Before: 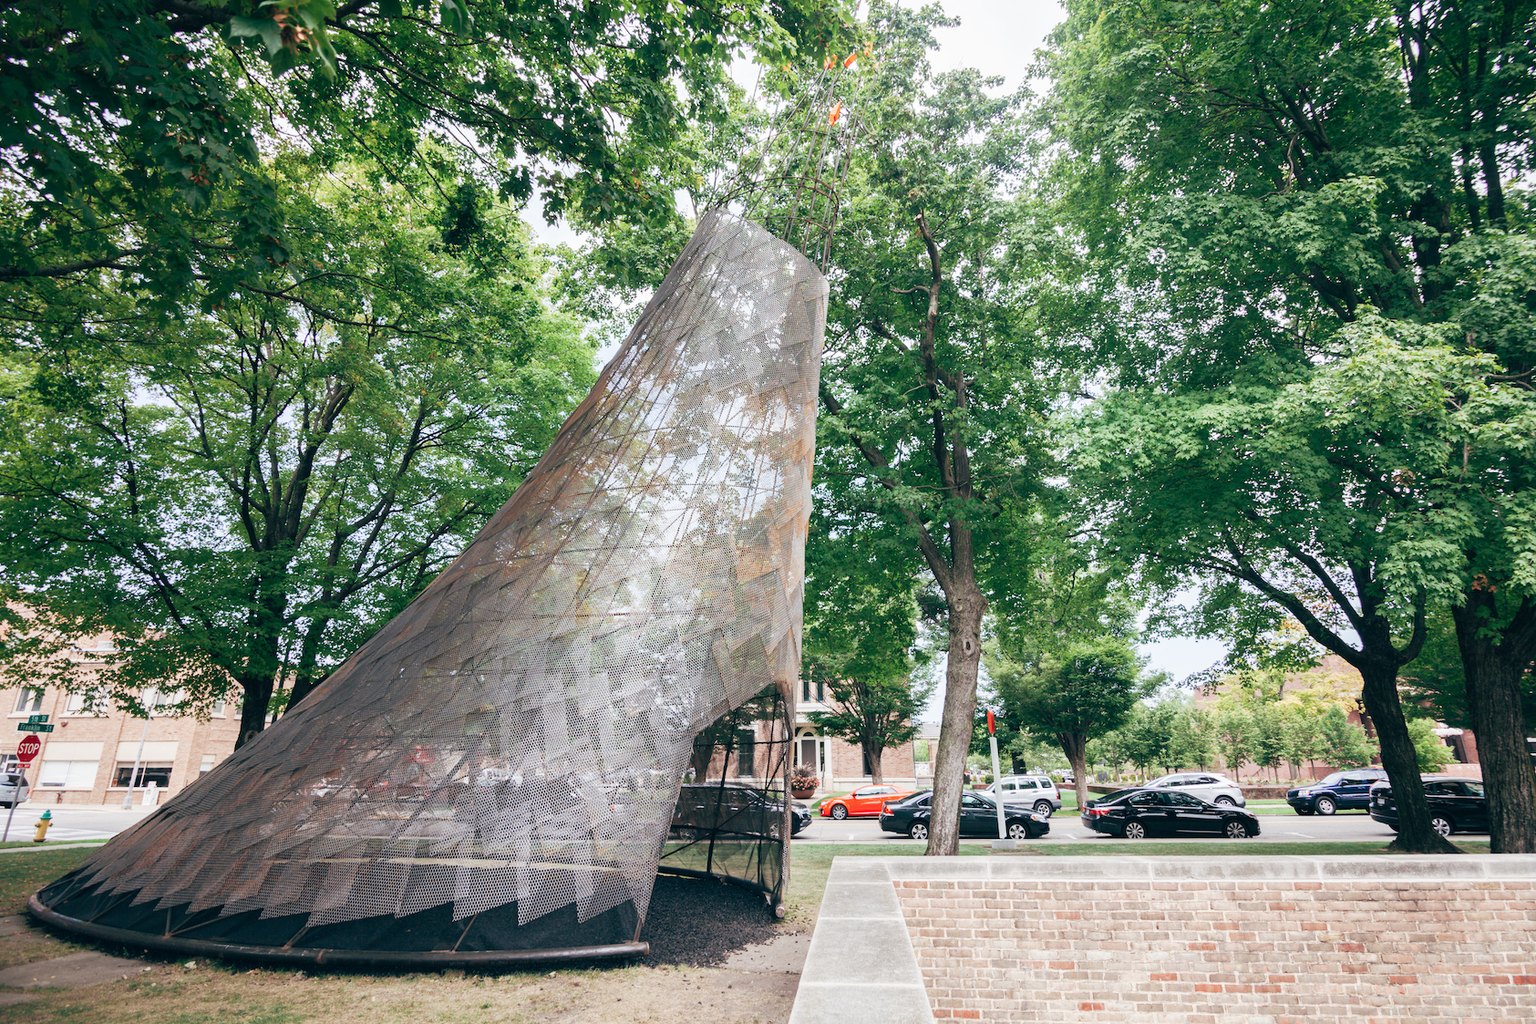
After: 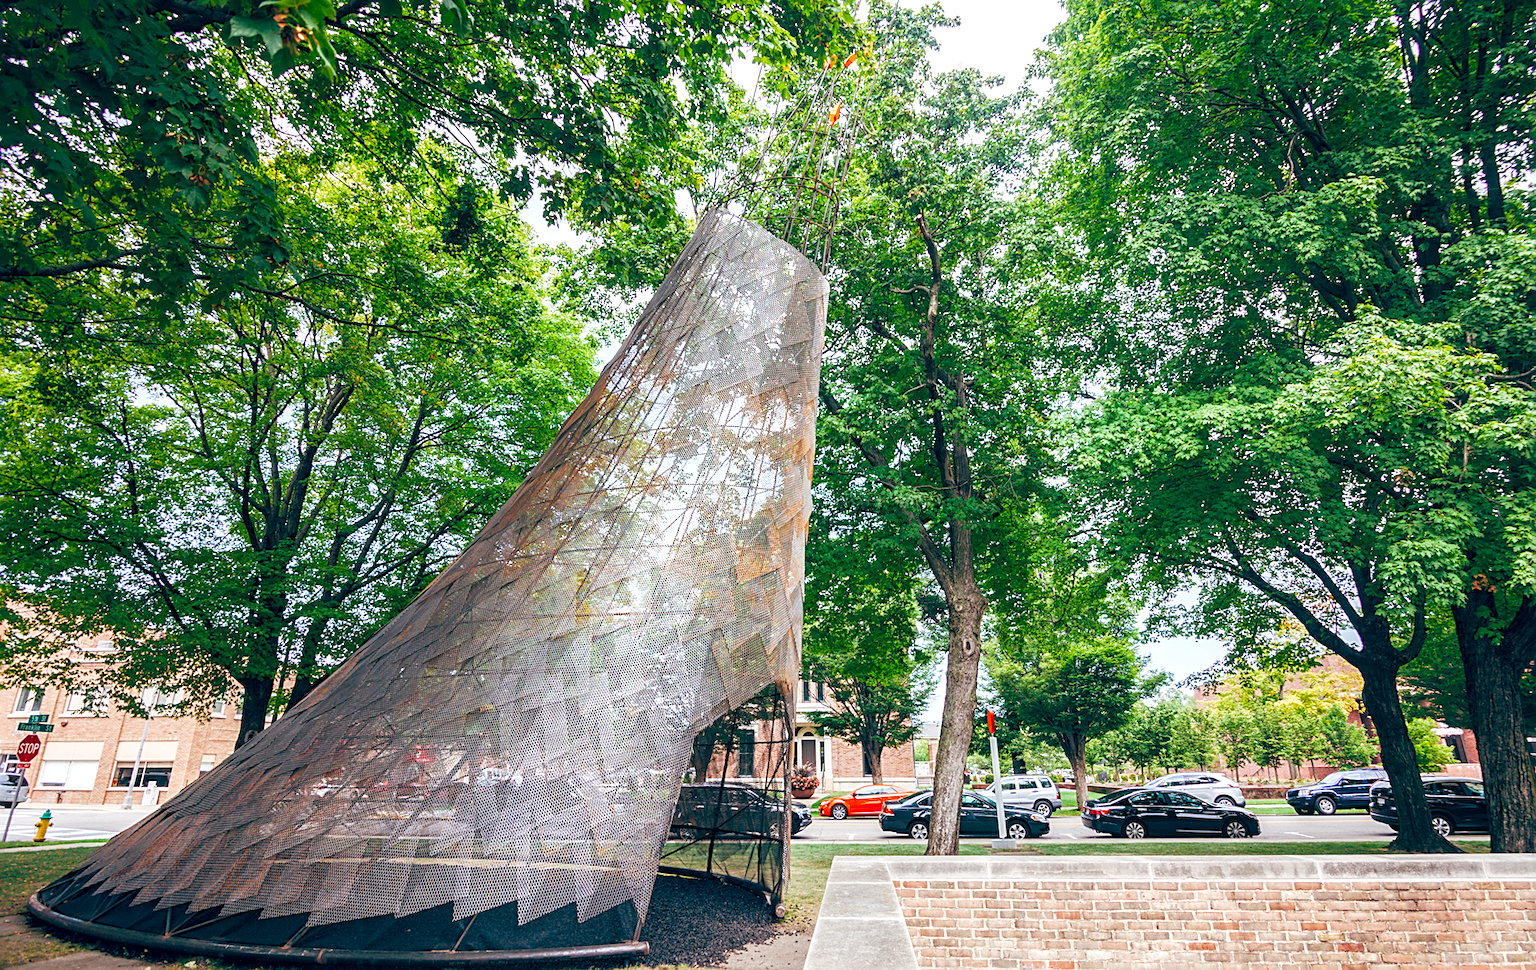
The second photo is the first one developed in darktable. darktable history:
crop and rotate: top 0.008%, bottom 5.104%
local contrast: detail 130%
color balance rgb: global offset › chroma 0.058%, global offset › hue 253.9°, linear chroma grading › global chroma 8.384%, perceptual saturation grading › global saturation 41.154%, perceptual brilliance grading › global brilliance 2.954%, global vibrance 20%
sharpen: on, module defaults
